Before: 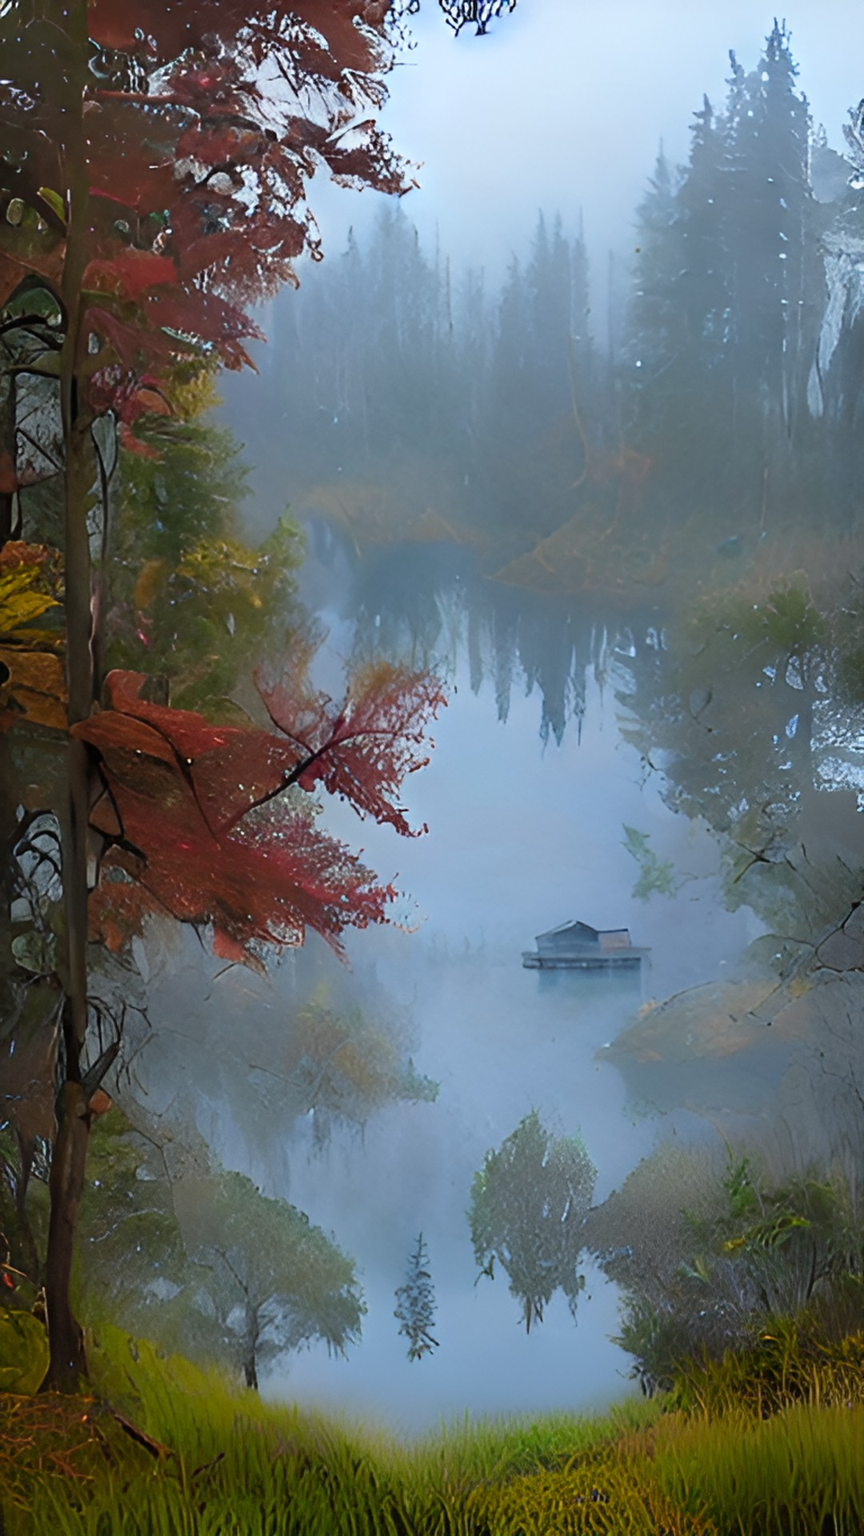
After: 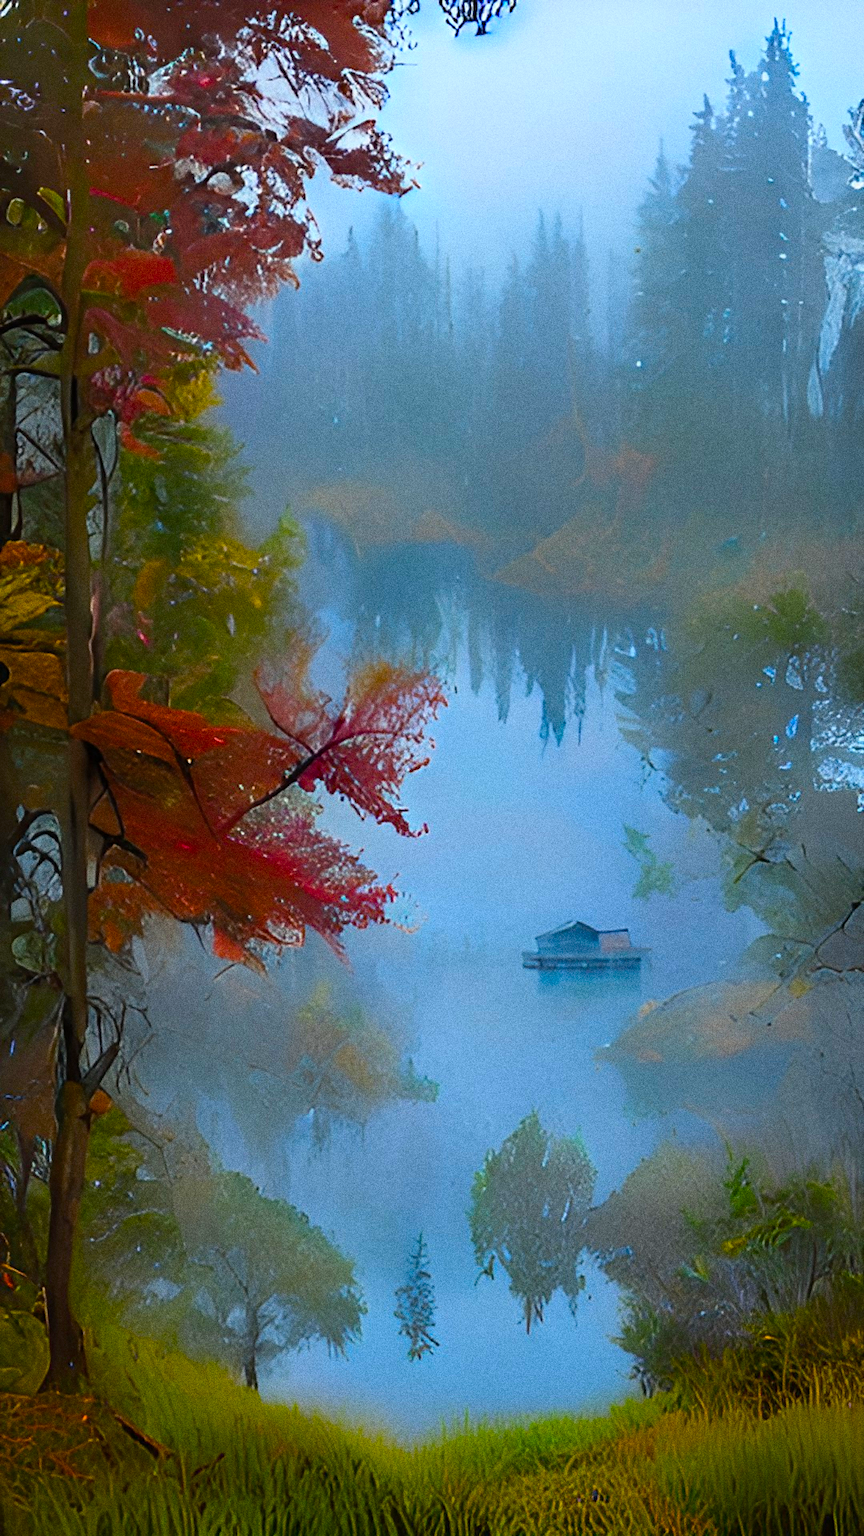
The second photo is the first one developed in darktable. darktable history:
color balance rgb: linear chroma grading › global chroma 25%, perceptual saturation grading › global saturation 50%
grain: coarseness 0.09 ISO, strength 40%
